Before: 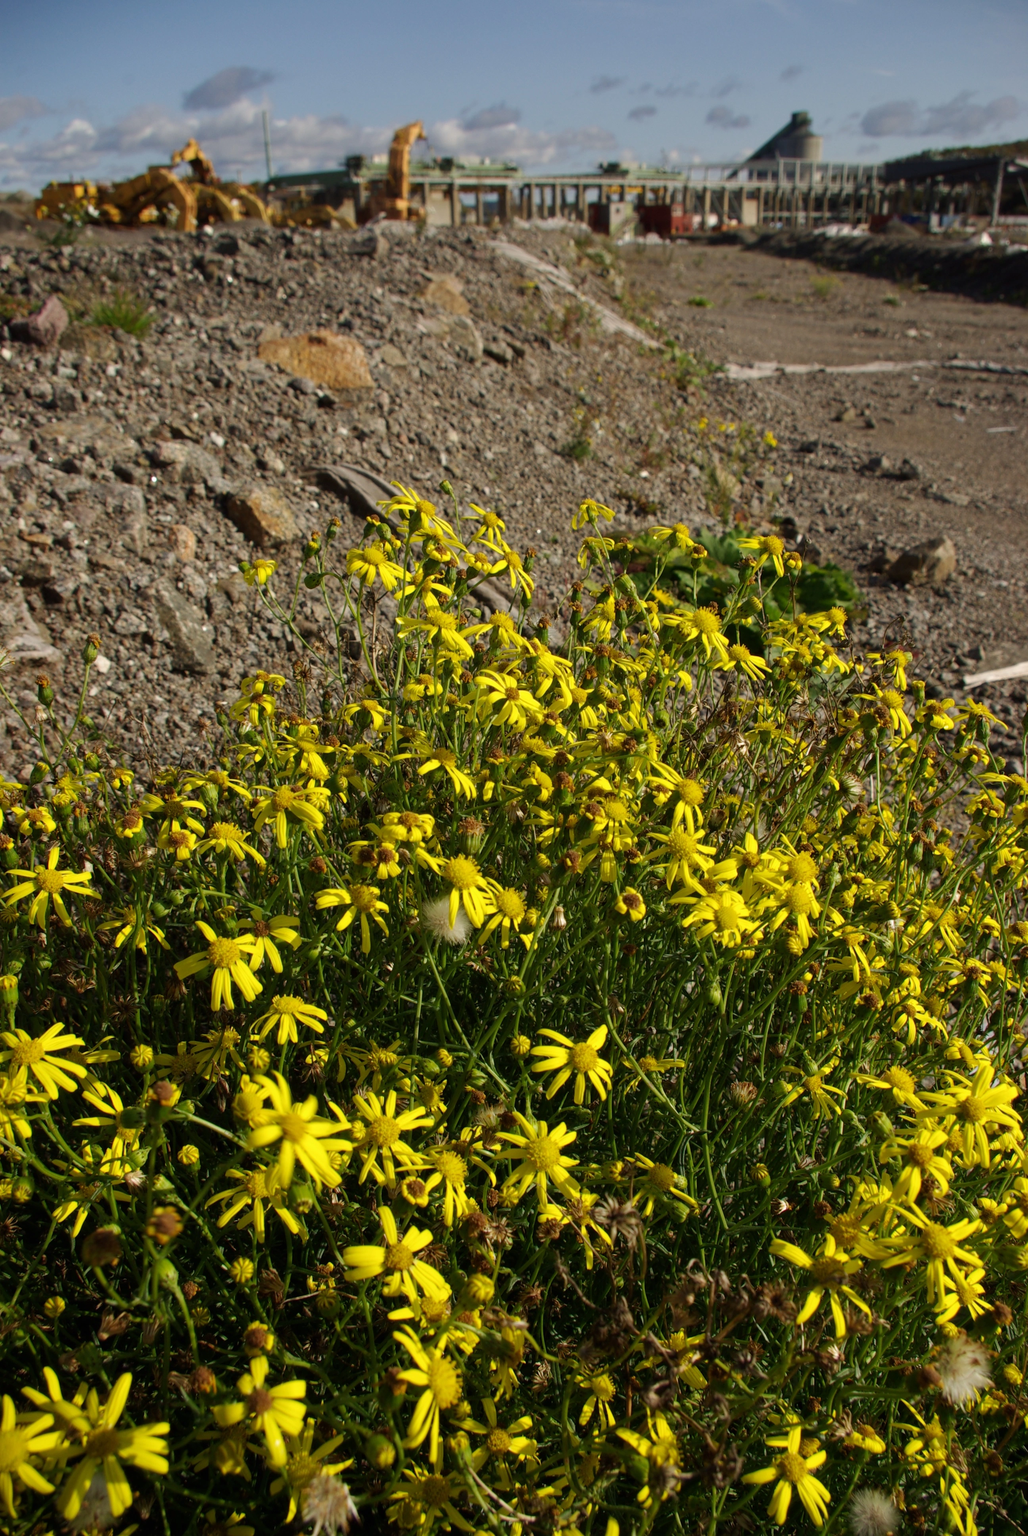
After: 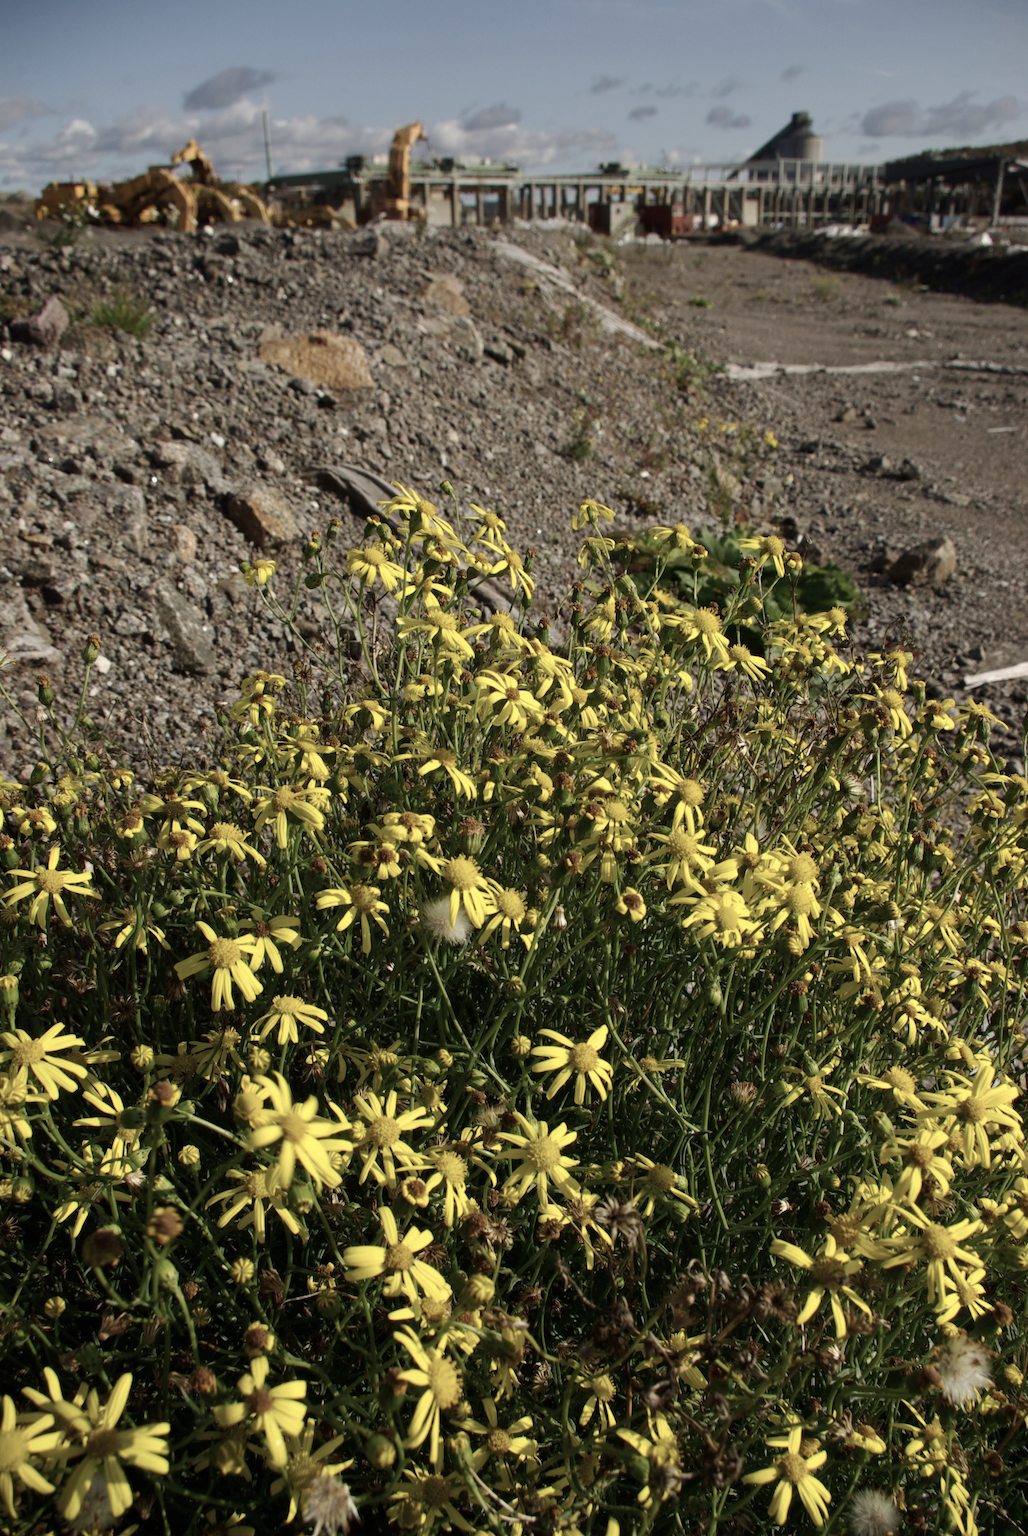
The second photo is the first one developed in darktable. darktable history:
contrast brightness saturation: contrast 0.096, saturation -0.356
